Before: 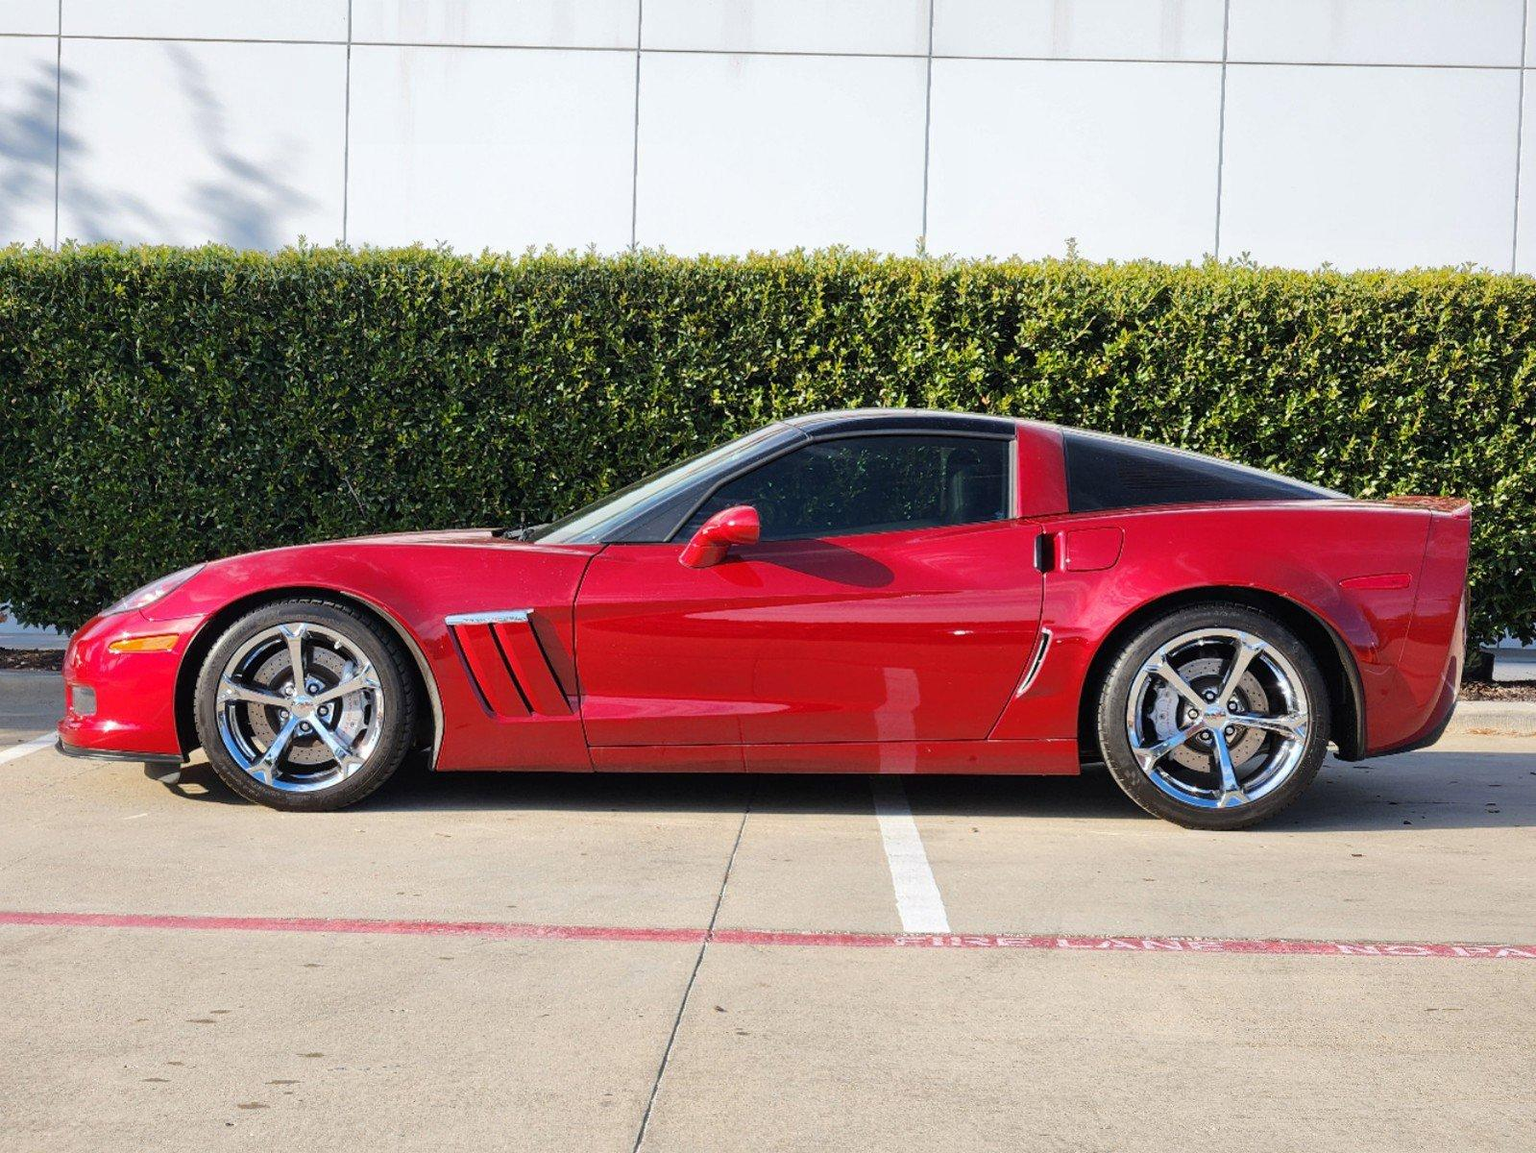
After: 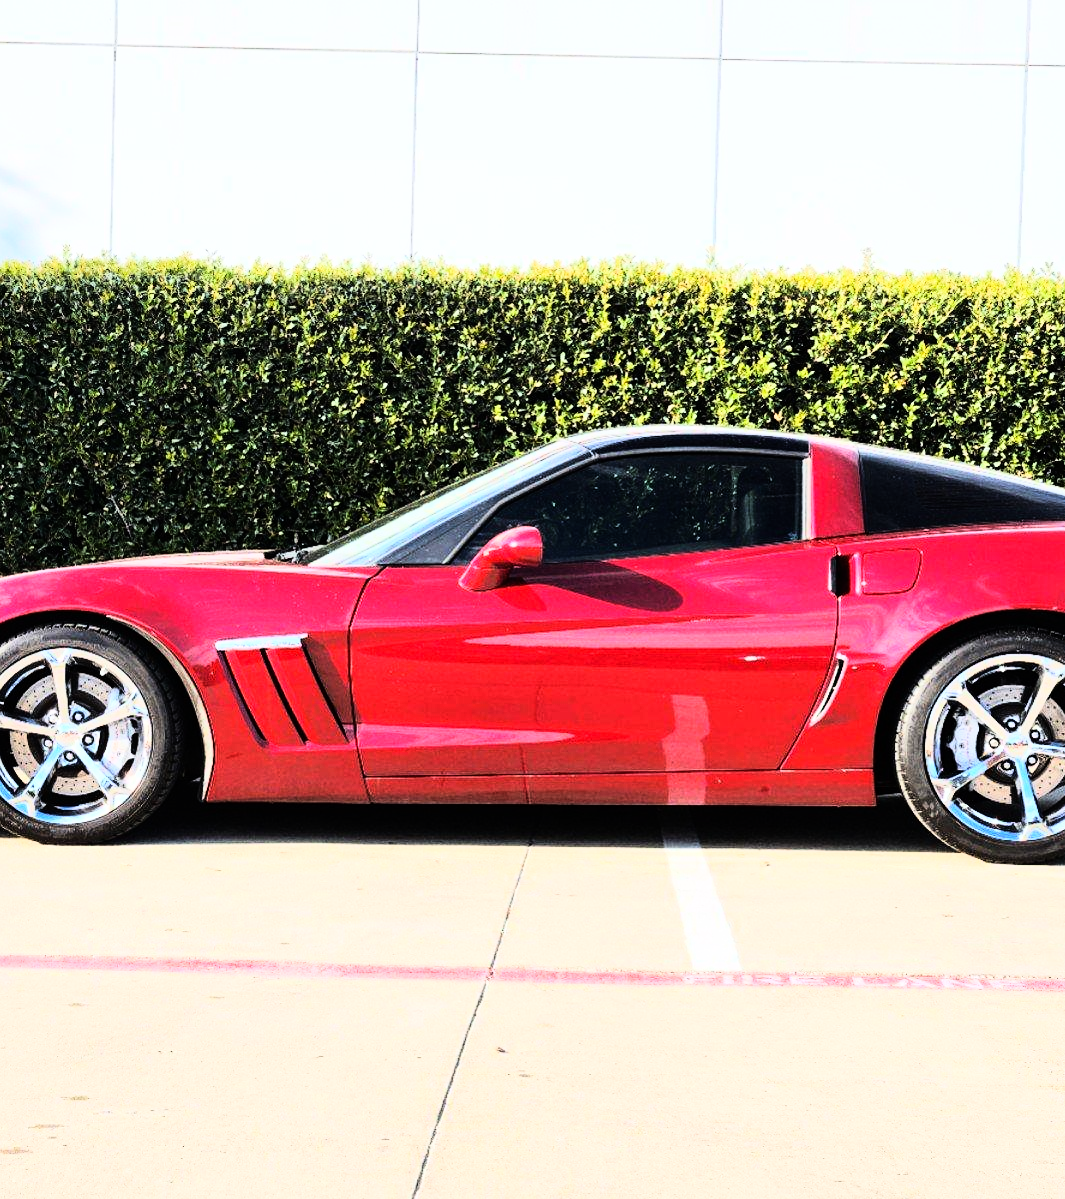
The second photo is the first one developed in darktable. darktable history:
crop and rotate: left 15.546%, right 17.787%
rgb curve: curves: ch0 [(0, 0) (0.21, 0.15) (0.24, 0.21) (0.5, 0.75) (0.75, 0.96) (0.89, 0.99) (1, 1)]; ch1 [(0, 0.02) (0.21, 0.13) (0.25, 0.2) (0.5, 0.67) (0.75, 0.9) (0.89, 0.97) (1, 1)]; ch2 [(0, 0.02) (0.21, 0.13) (0.25, 0.2) (0.5, 0.67) (0.75, 0.9) (0.89, 0.97) (1, 1)], compensate middle gray true
